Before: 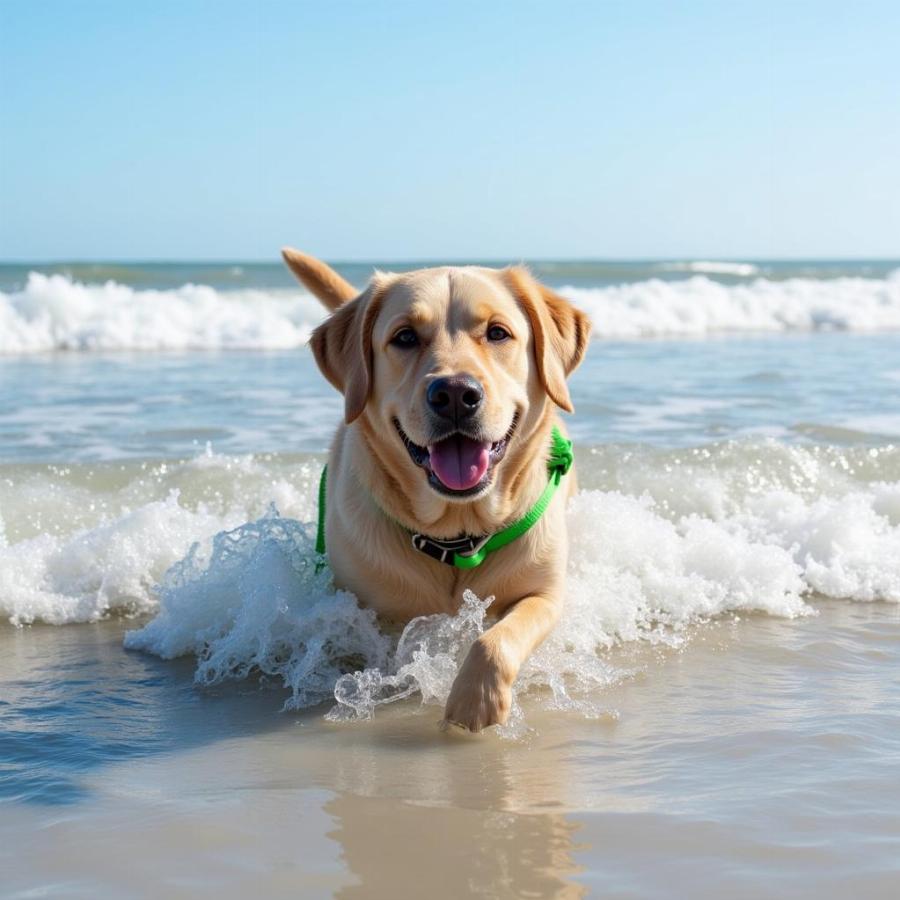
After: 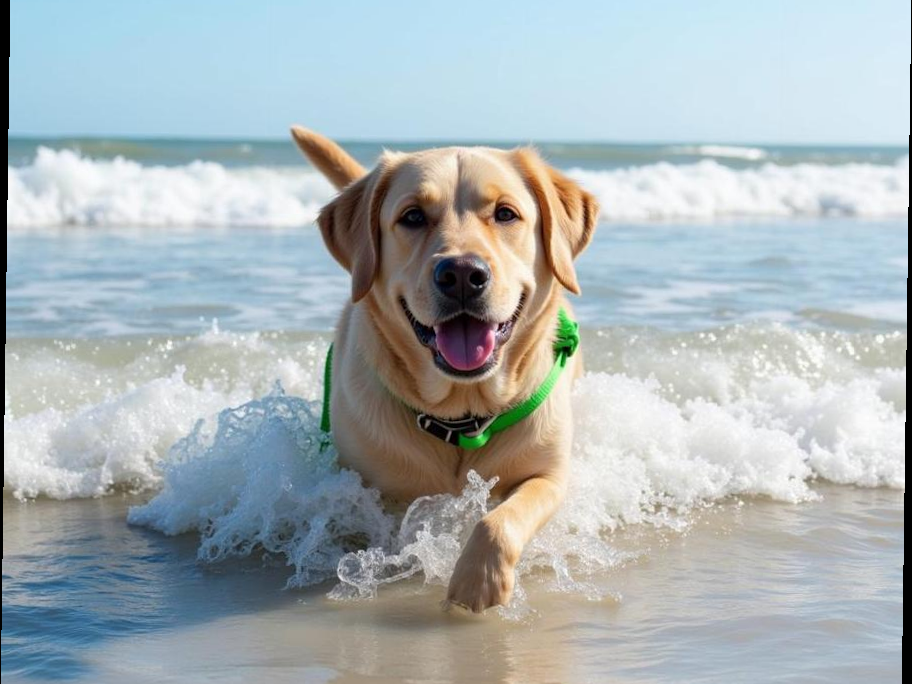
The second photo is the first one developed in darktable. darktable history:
crop: top 13.819%, bottom 11.169%
rotate and perspective: rotation 0.8°, automatic cropping off
